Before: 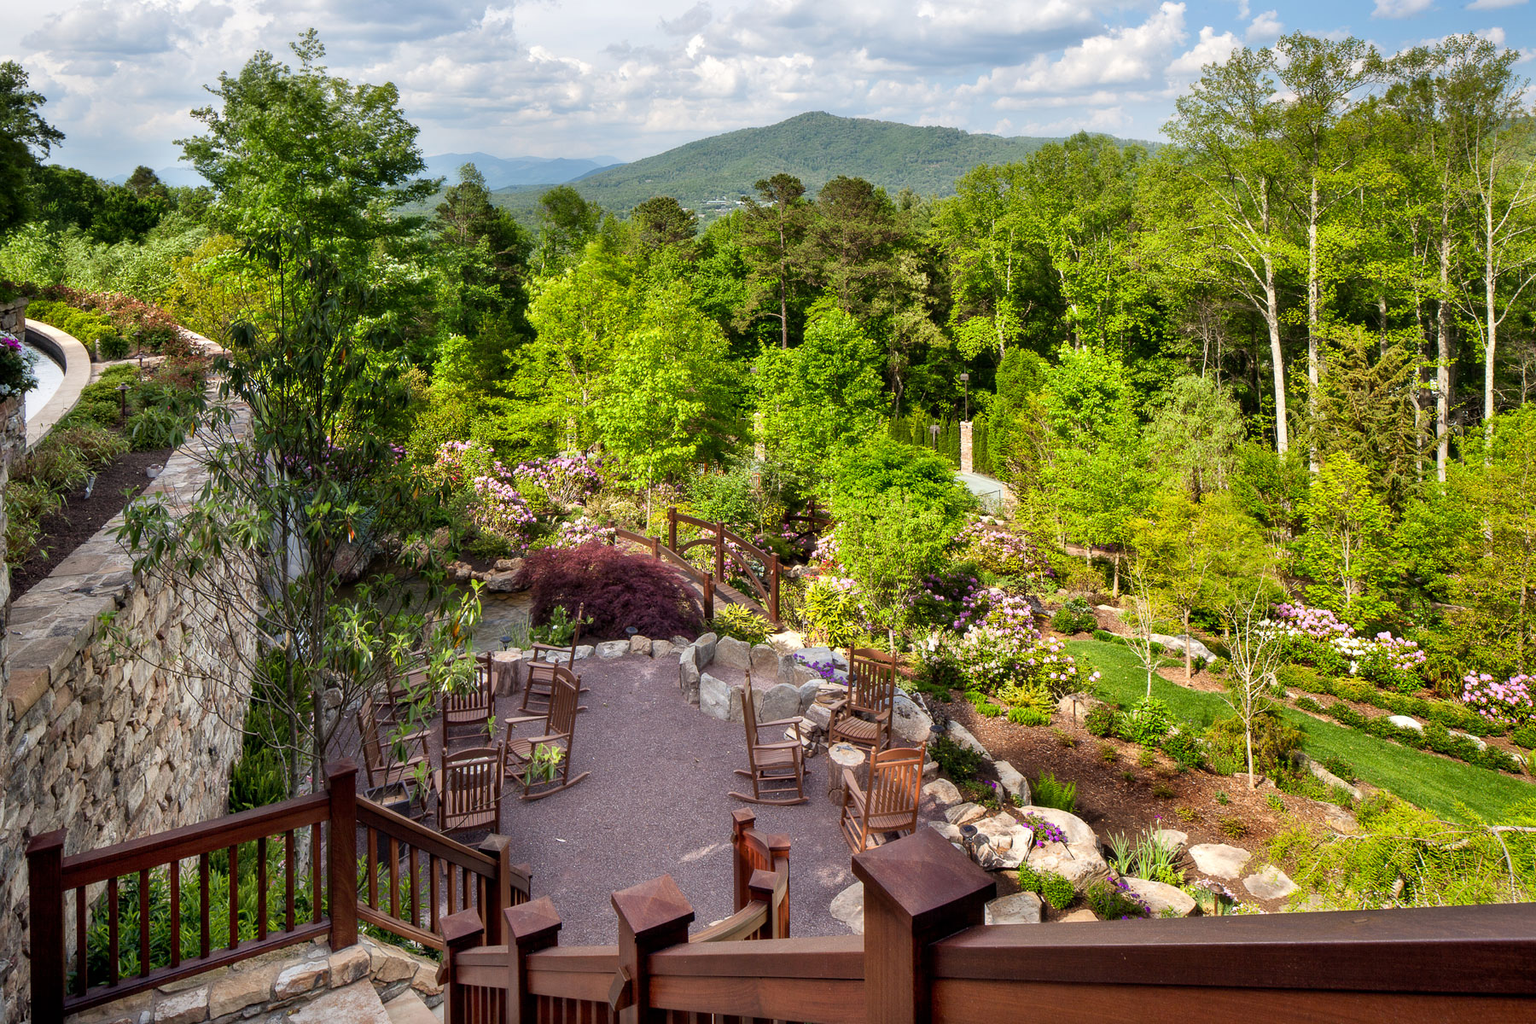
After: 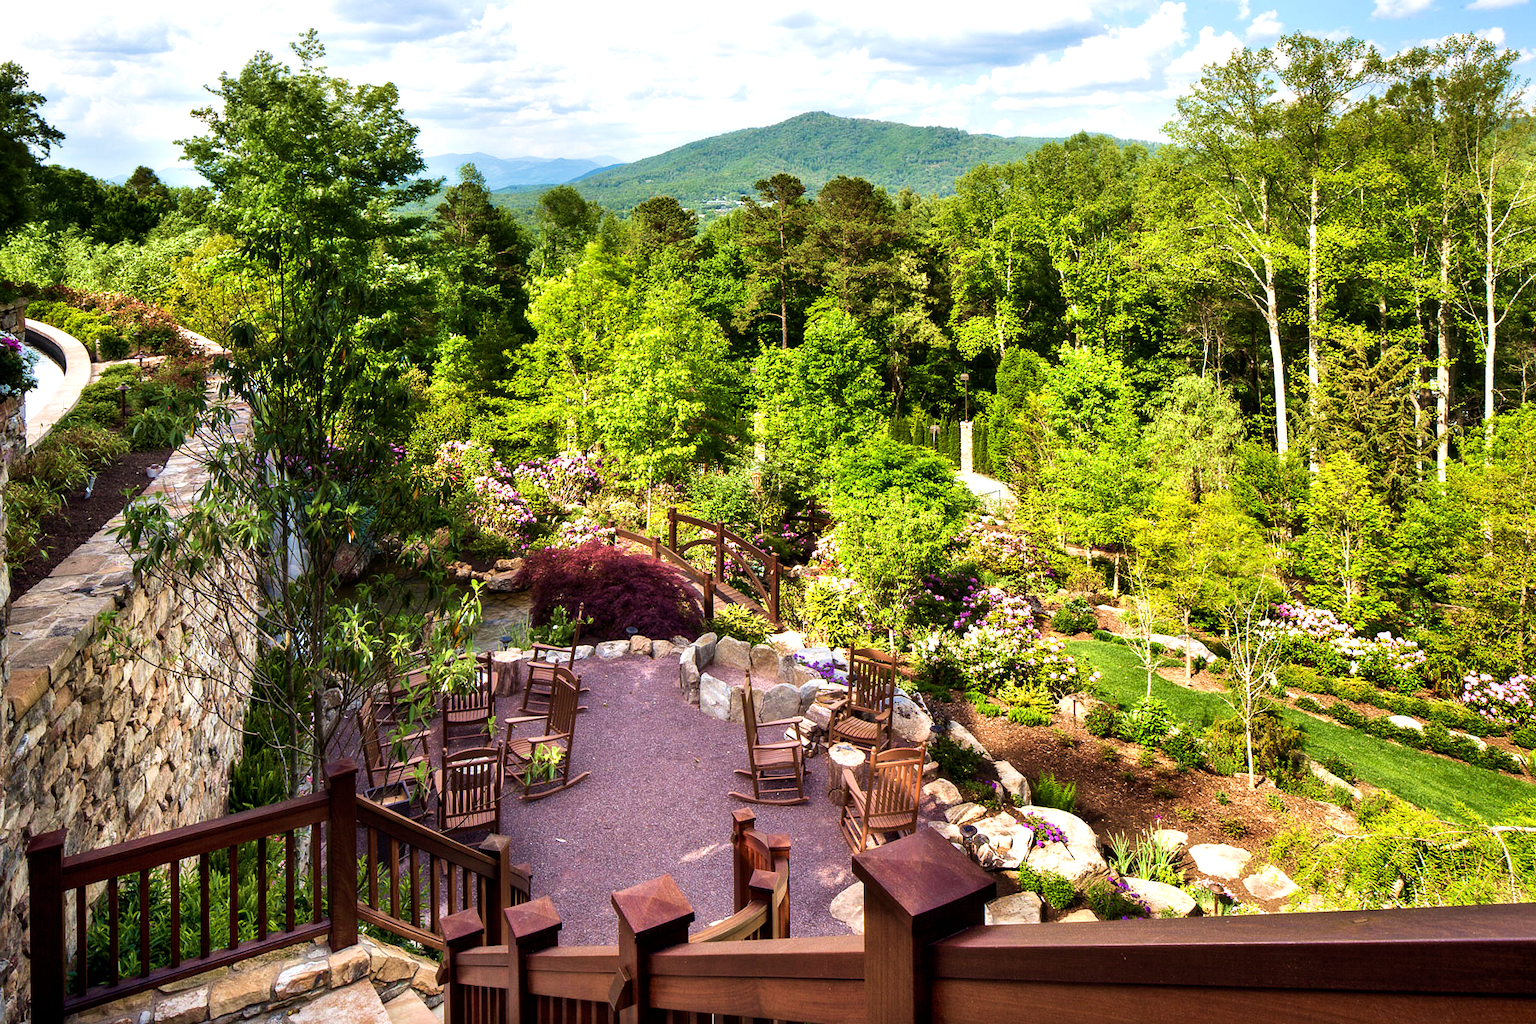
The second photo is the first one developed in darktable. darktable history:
tone equalizer: -8 EV -0.75 EV, -7 EV -0.7 EV, -6 EV -0.6 EV, -5 EV -0.4 EV, -3 EV 0.4 EV, -2 EV 0.6 EV, -1 EV 0.7 EV, +0 EV 0.75 EV, edges refinement/feathering 500, mask exposure compensation -1.57 EV, preserve details no
velvia: strength 67.07%, mid-tones bias 0.972
